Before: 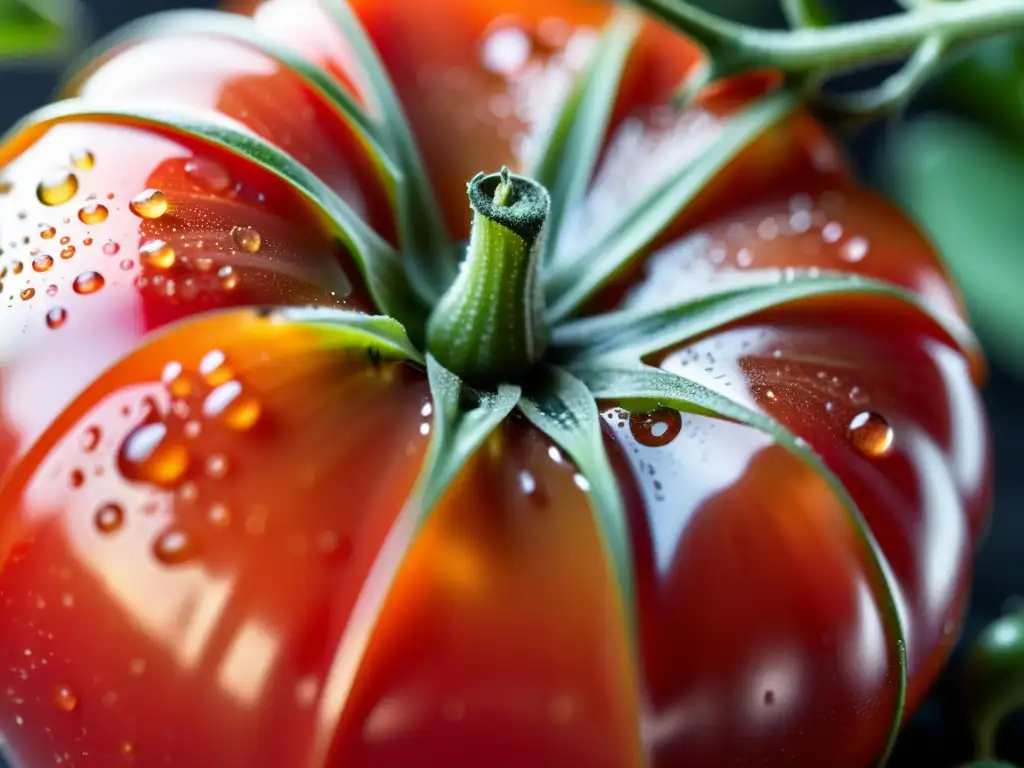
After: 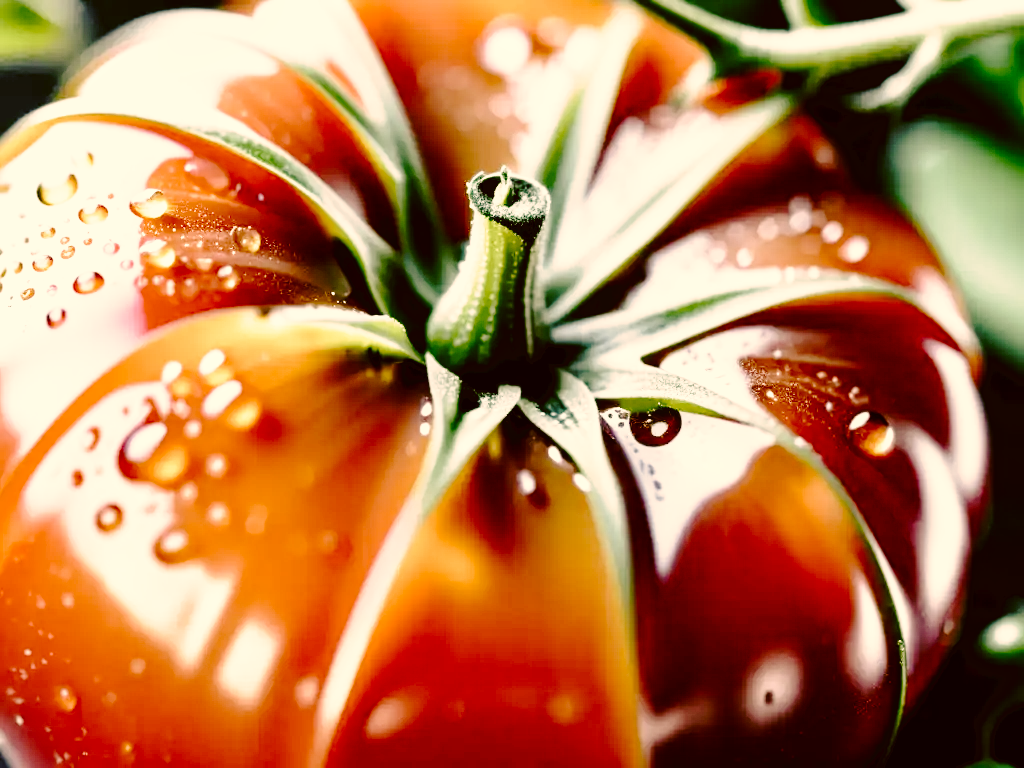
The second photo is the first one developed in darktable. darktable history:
white balance: red 0.98, blue 1.034
contrast brightness saturation: contrast 0.1, saturation -0.36
local contrast: highlights 100%, shadows 100%, detail 120%, midtone range 0.2
tone curve: curves: ch0 [(0, 0) (0.003, 0.026) (0.011, 0.025) (0.025, 0.022) (0.044, 0.022) (0.069, 0.028) (0.1, 0.041) (0.136, 0.062) (0.177, 0.103) (0.224, 0.167) (0.277, 0.242) (0.335, 0.343) (0.399, 0.452) (0.468, 0.539) (0.543, 0.614) (0.623, 0.683) (0.709, 0.749) (0.801, 0.827) (0.898, 0.918) (1, 1)], preserve colors none
color correction: highlights a* 8.98, highlights b* 15.09, shadows a* -0.49, shadows b* 26.52
filmic rgb: middle gray luminance 10%, black relative exposure -8.61 EV, white relative exposure 3.3 EV, threshold 6 EV, target black luminance 0%, hardness 5.2, latitude 44.69%, contrast 1.302, highlights saturation mix 5%, shadows ↔ highlights balance 24.64%, add noise in highlights 0, preserve chrominance no, color science v3 (2019), use custom middle-gray values true, iterations of high-quality reconstruction 0, contrast in highlights soft, enable highlight reconstruction true
